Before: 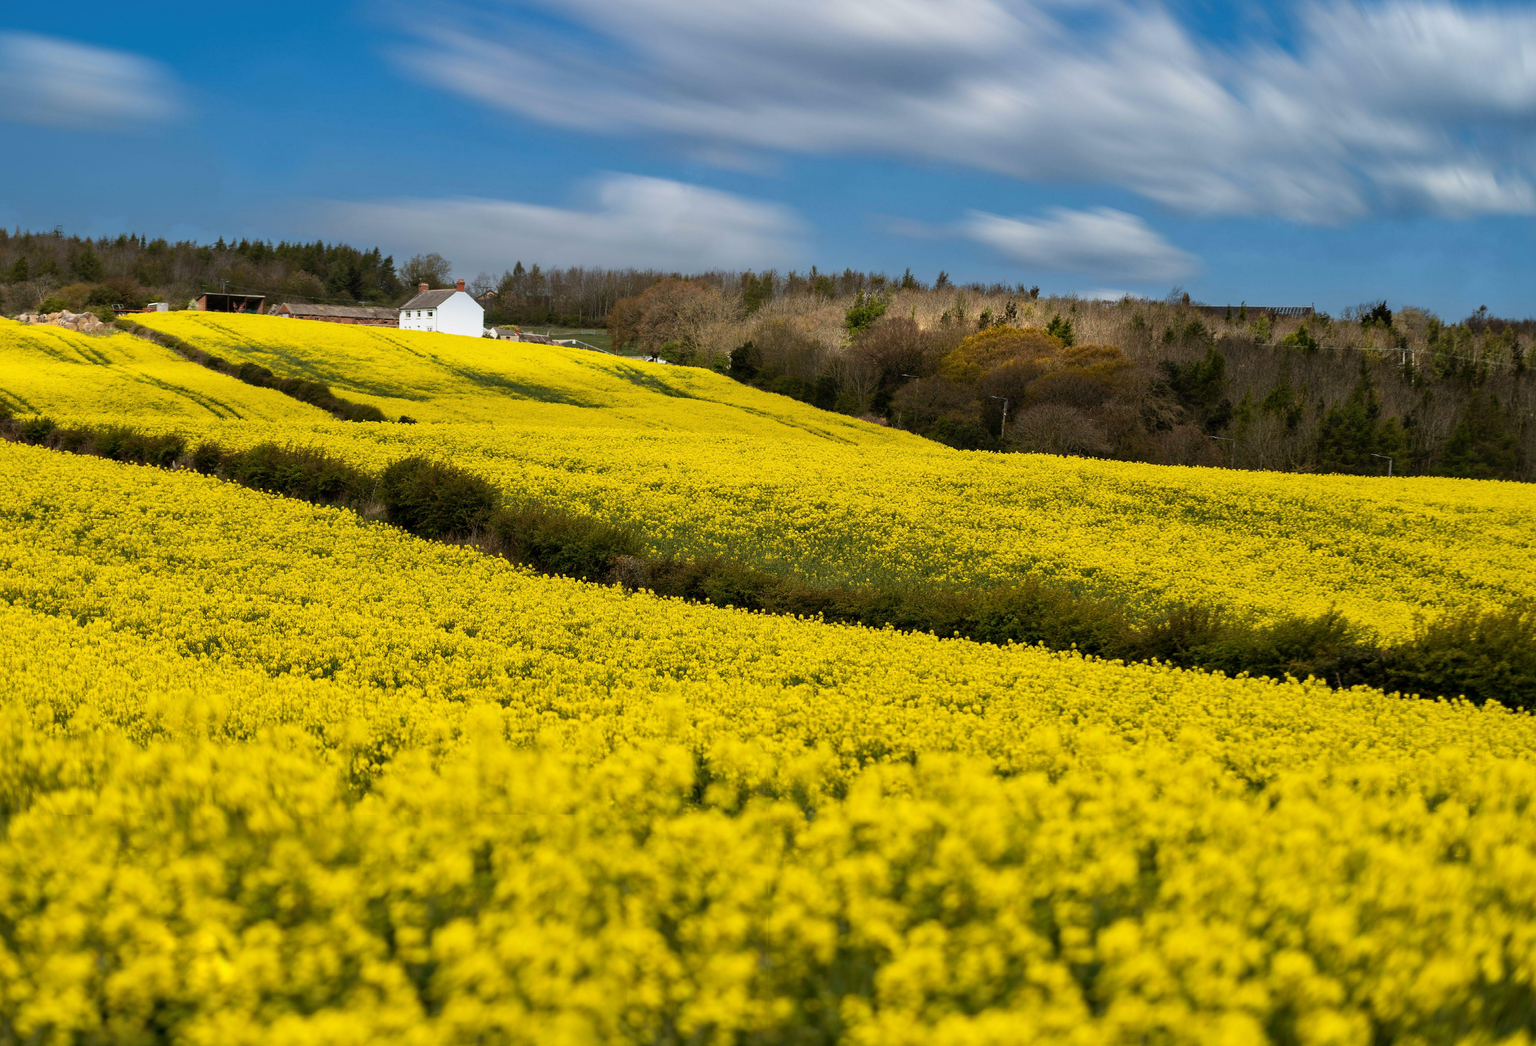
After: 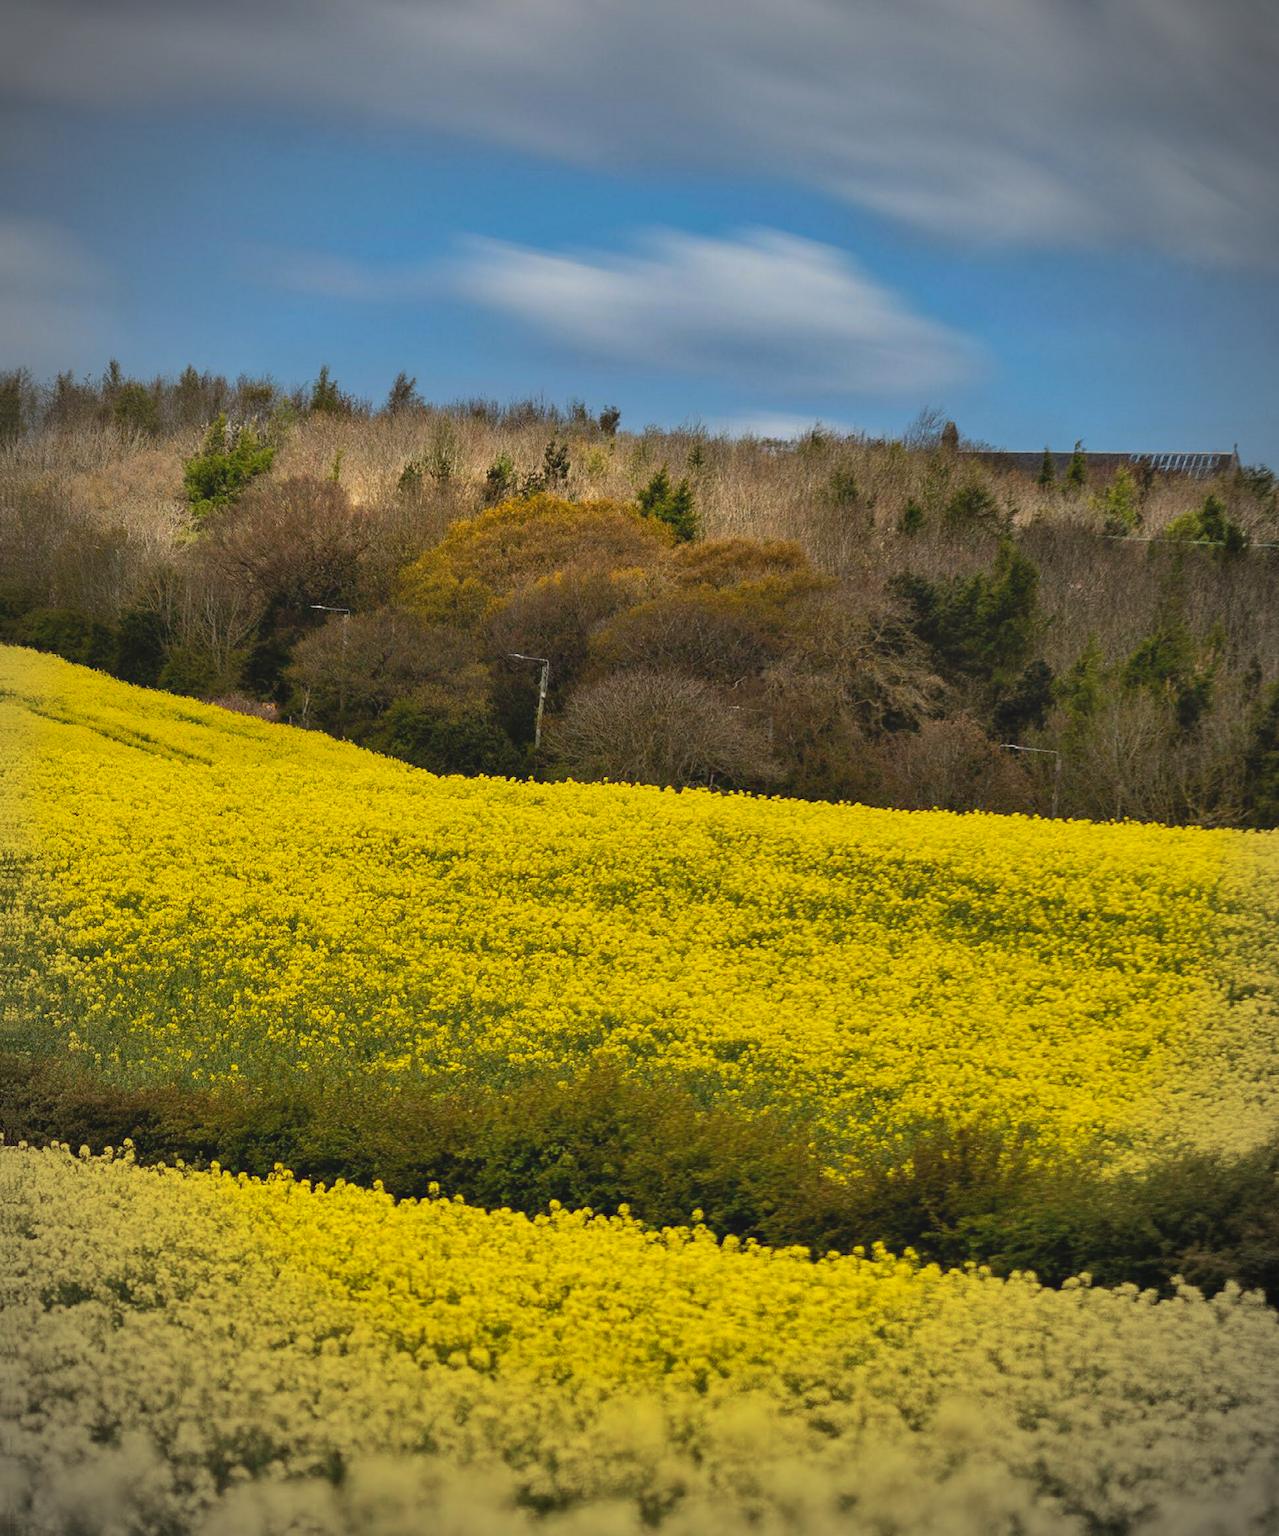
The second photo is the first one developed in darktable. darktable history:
shadows and highlights: low approximation 0.01, soften with gaussian
crop and rotate: left 49.716%, top 10.088%, right 13.257%, bottom 24.626%
vignetting: fall-off start 72.93%, brightness -0.619, saturation -0.674
contrast brightness saturation: contrast -0.102, brightness 0.043, saturation 0.075
